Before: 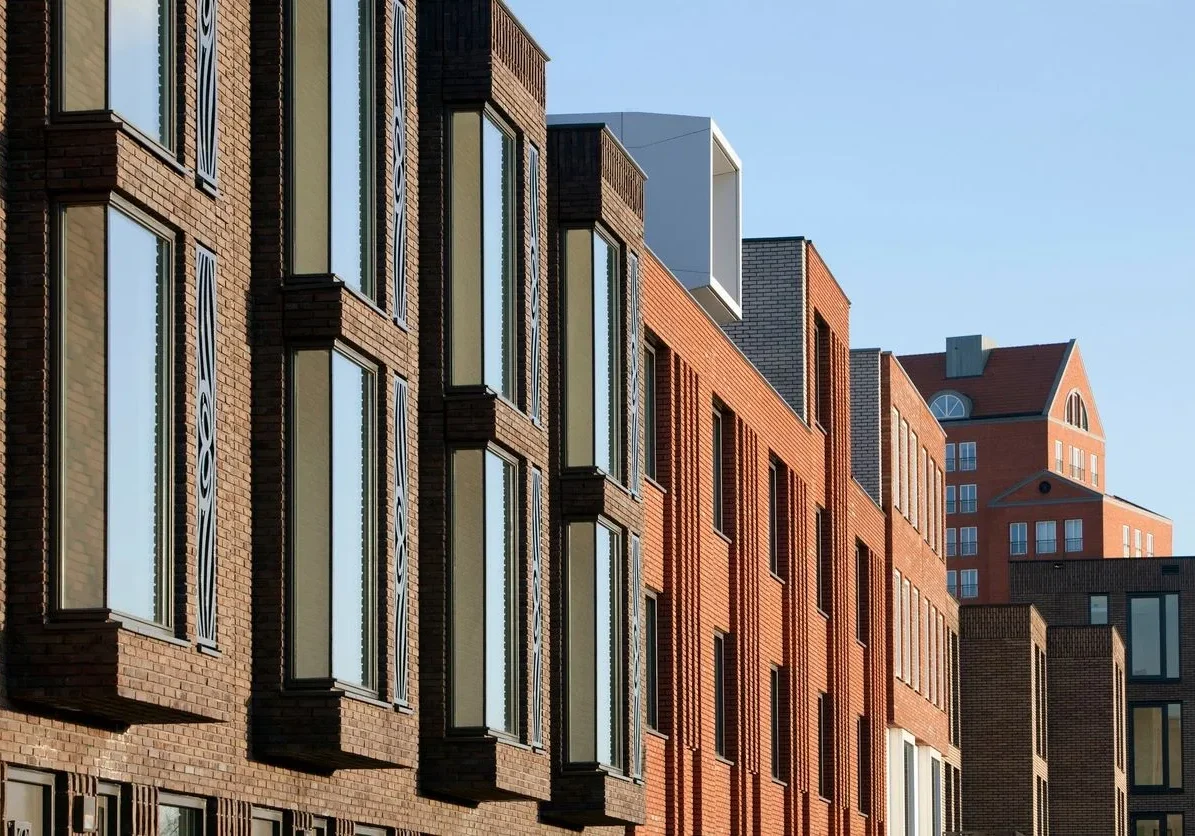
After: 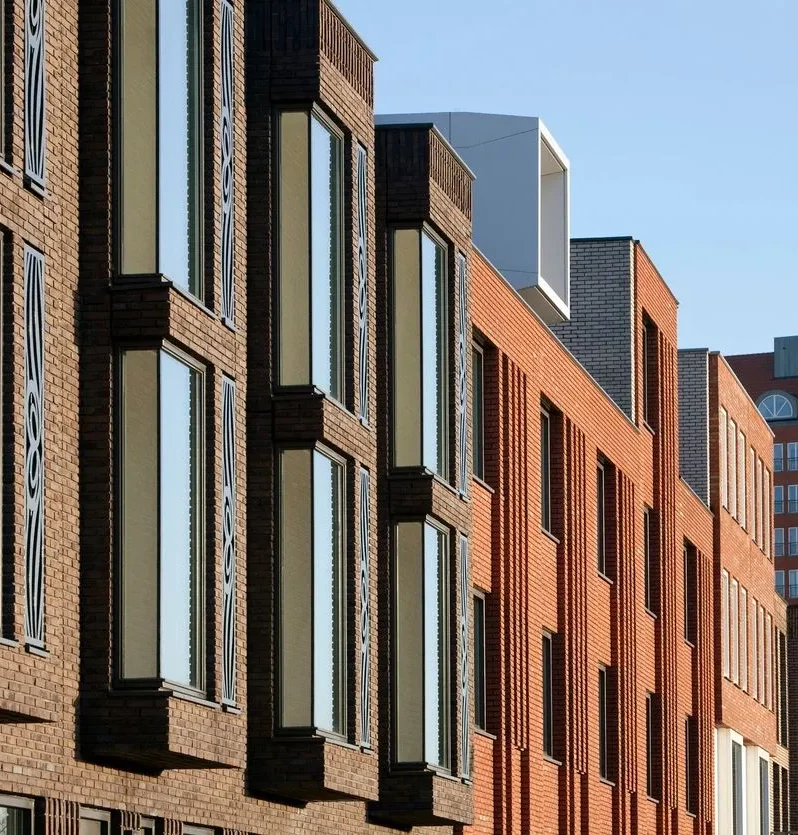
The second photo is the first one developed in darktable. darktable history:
crop and rotate: left 14.431%, right 18.781%
tone equalizer: on, module defaults
